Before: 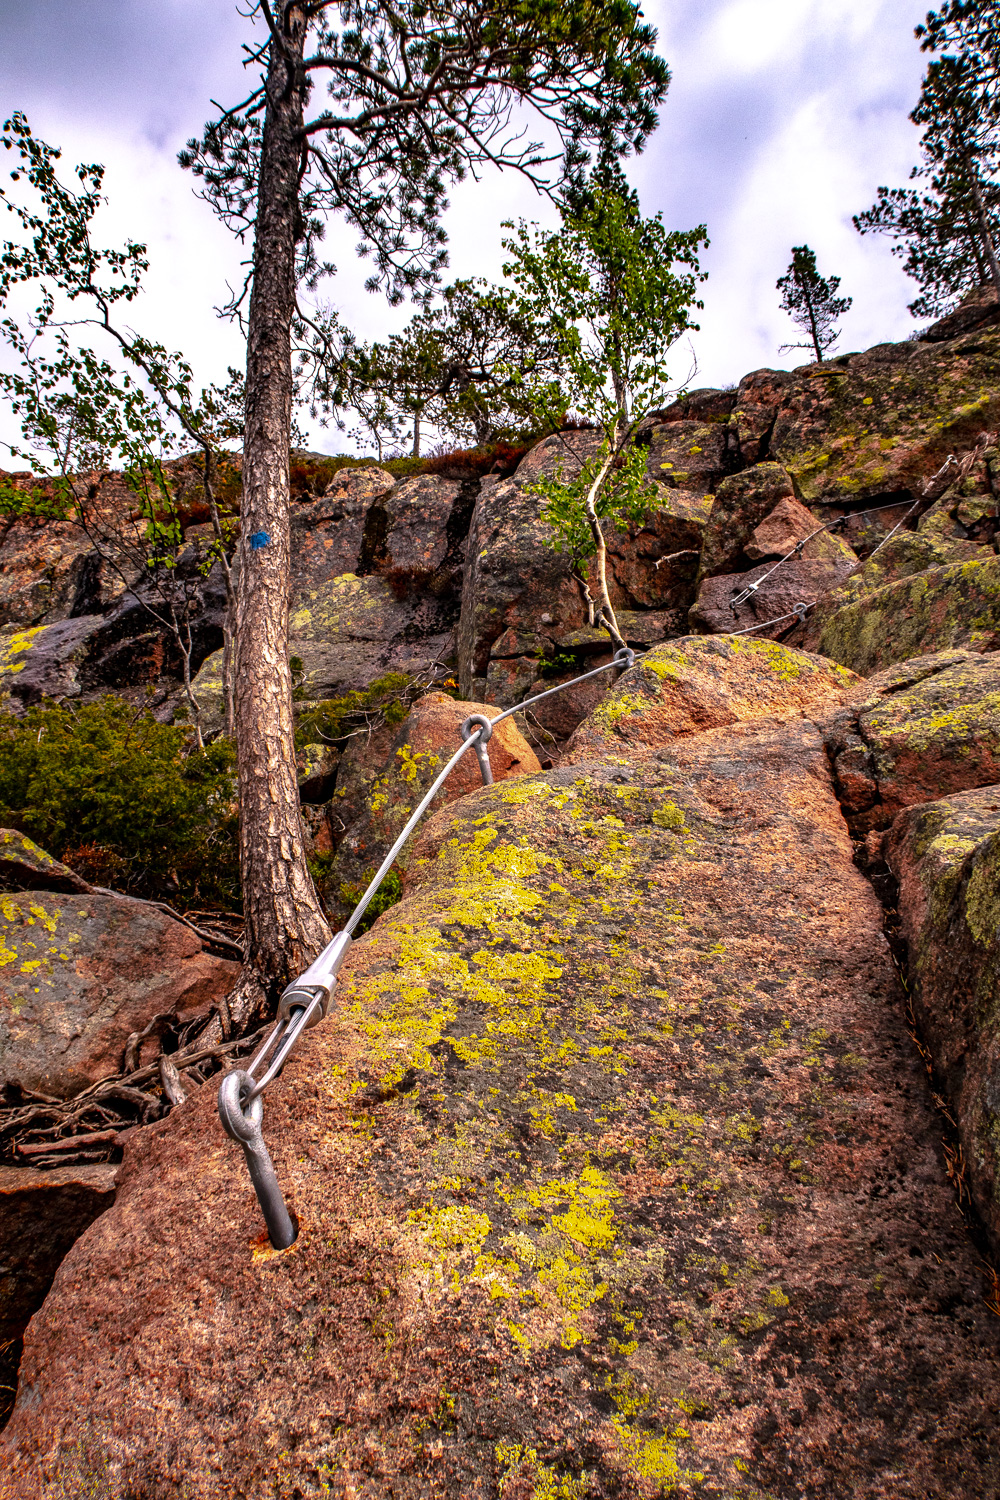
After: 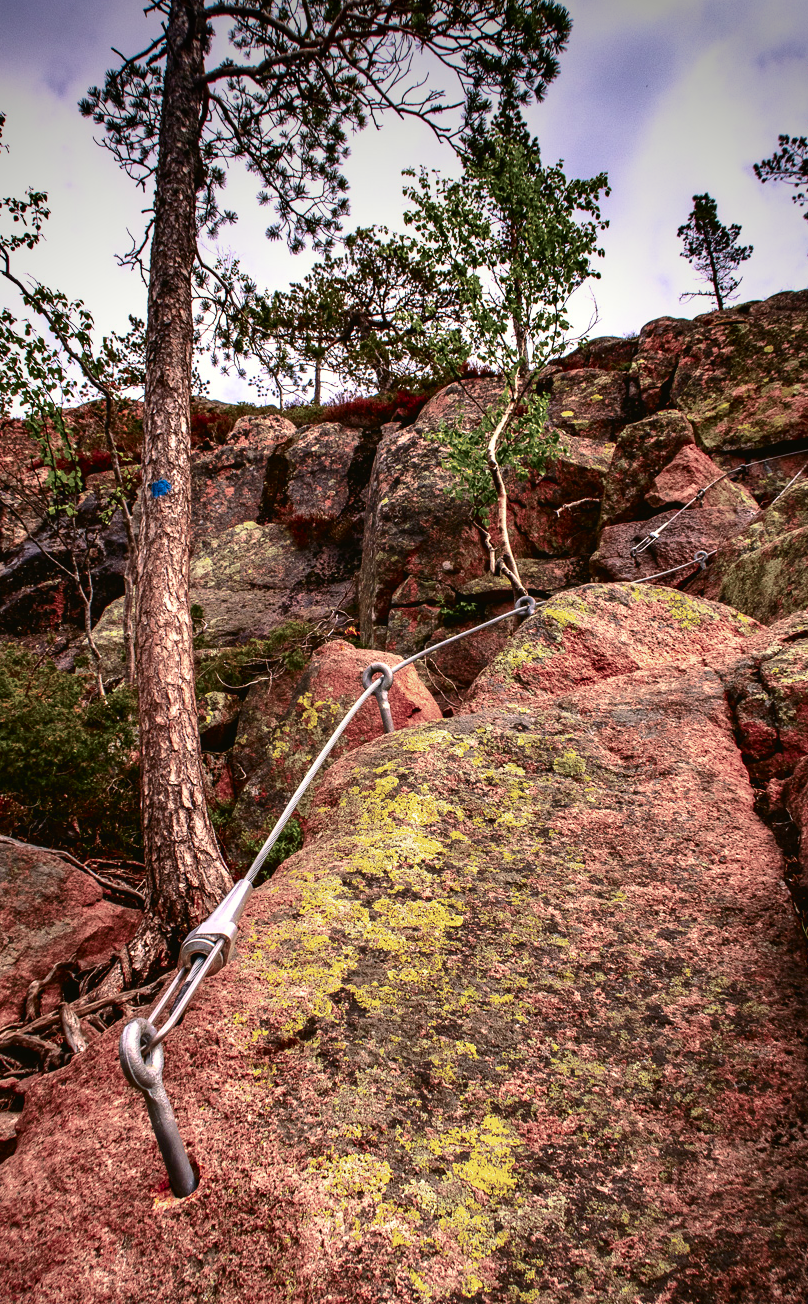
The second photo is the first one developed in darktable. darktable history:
vignetting: brightness -0.629, saturation -0.007, center (-0.028, 0.239)
crop: left 9.929%, top 3.475%, right 9.188%, bottom 9.529%
tone curve: curves: ch0 [(0, 0.021) (0.059, 0.053) (0.212, 0.18) (0.337, 0.304) (0.495, 0.505) (0.725, 0.731) (0.89, 0.919) (1, 1)]; ch1 [(0, 0) (0.094, 0.081) (0.285, 0.299) (0.403, 0.436) (0.479, 0.475) (0.54, 0.55) (0.615, 0.637) (0.683, 0.688) (1, 1)]; ch2 [(0, 0) (0.257, 0.217) (0.434, 0.434) (0.498, 0.507) (0.527, 0.542) (0.597, 0.587) (0.658, 0.595) (1, 1)], color space Lab, independent channels, preserve colors none
